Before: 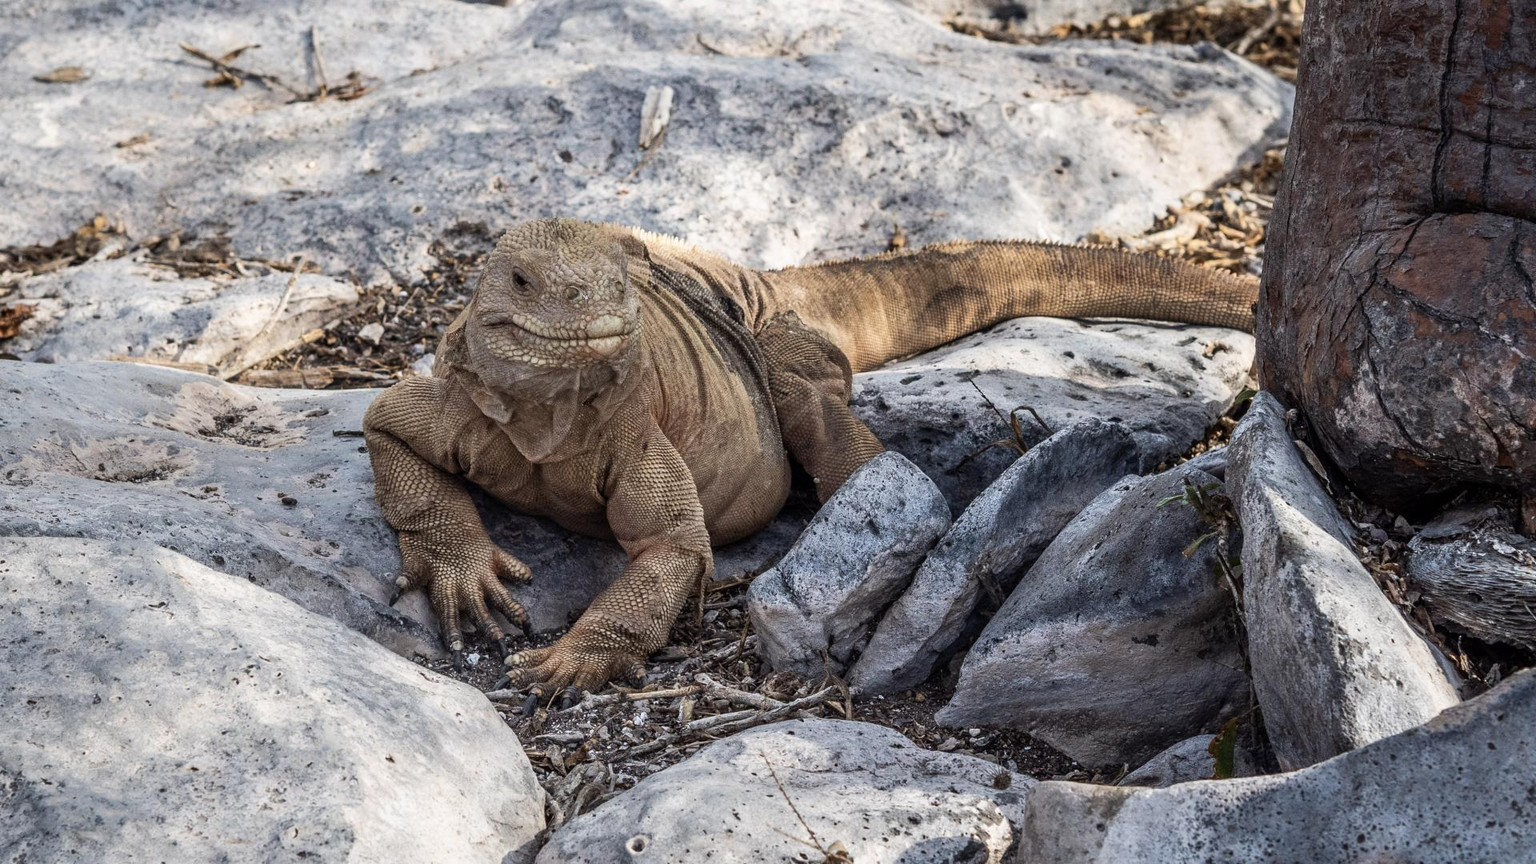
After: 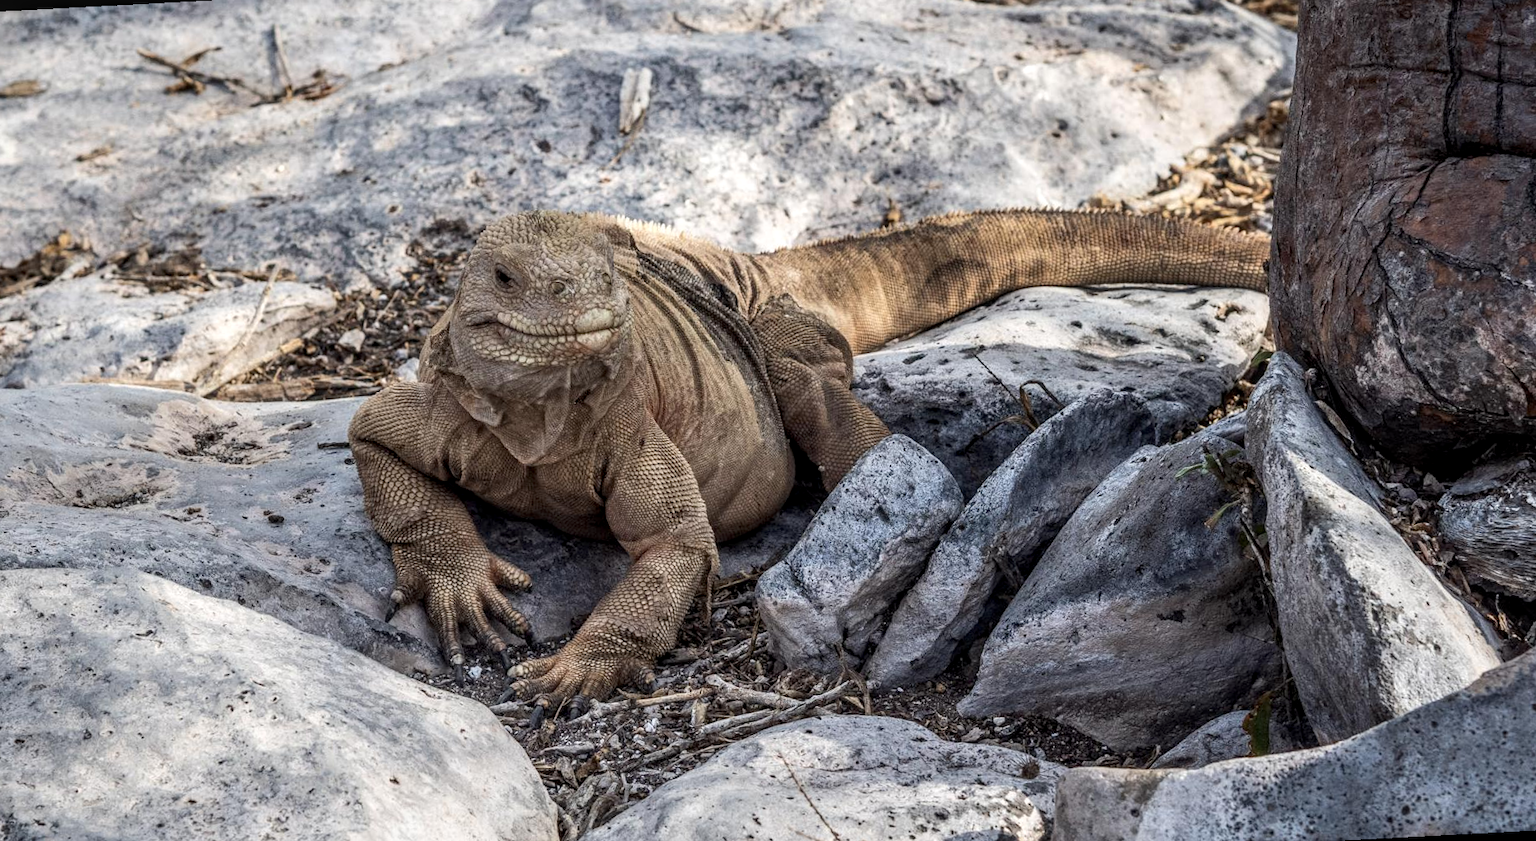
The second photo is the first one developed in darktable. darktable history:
local contrast: on, module defaults
rotate and perspective: rotation -3°, crop left 0.031, crop right 0.968, crop top 0.07, crop bottom 0.93
